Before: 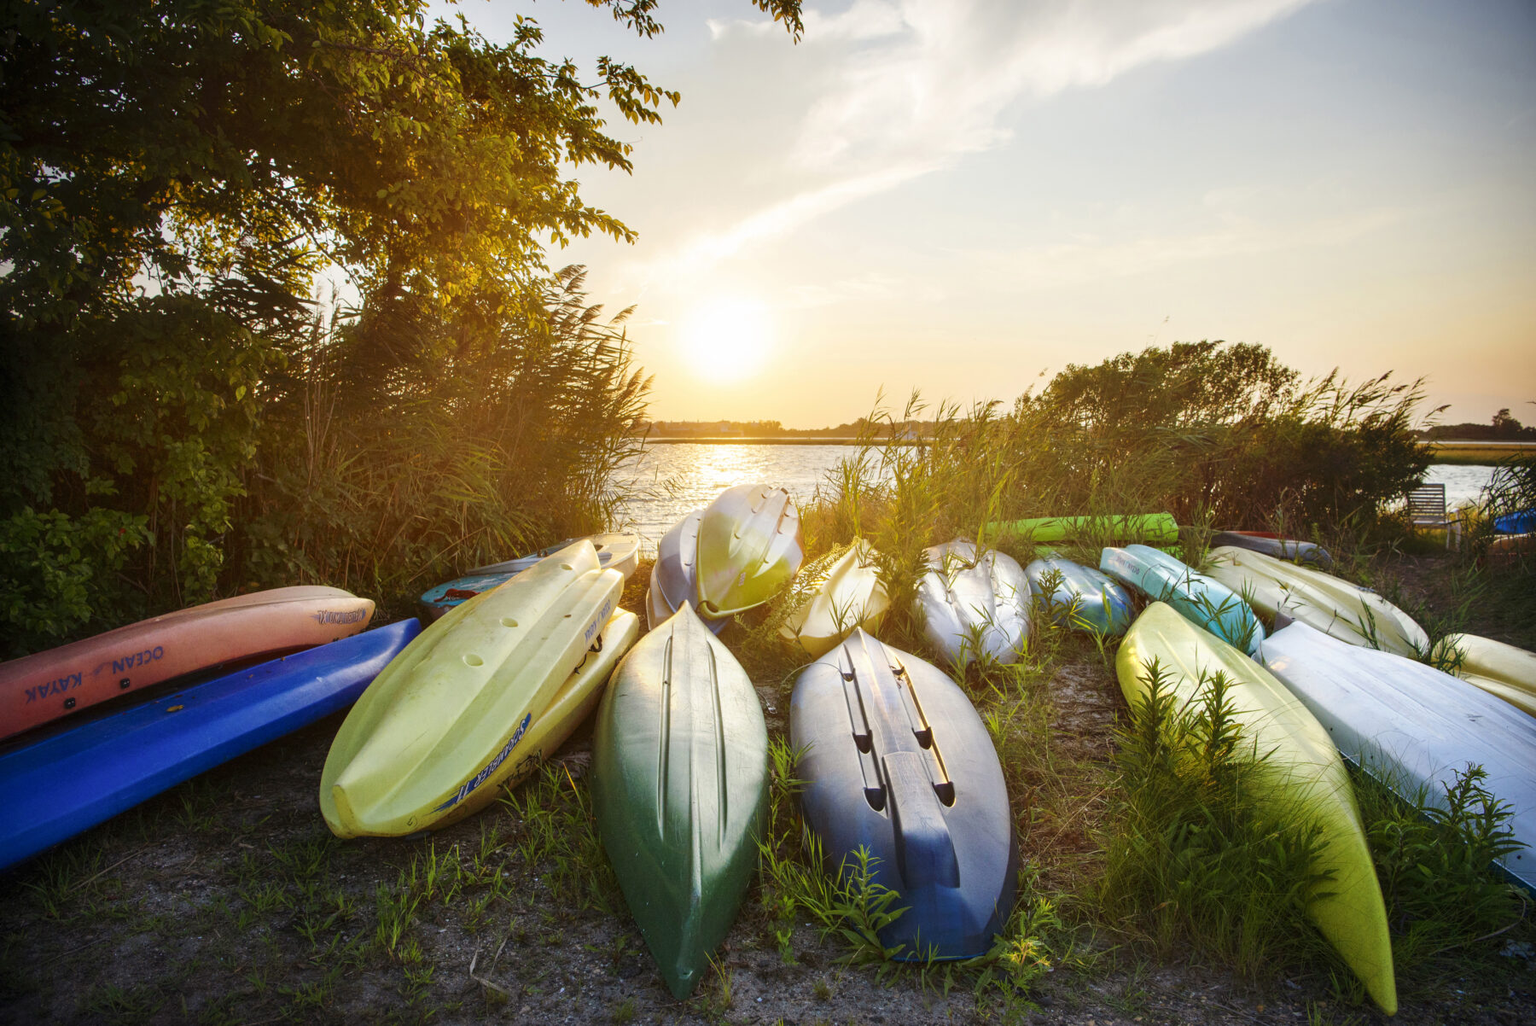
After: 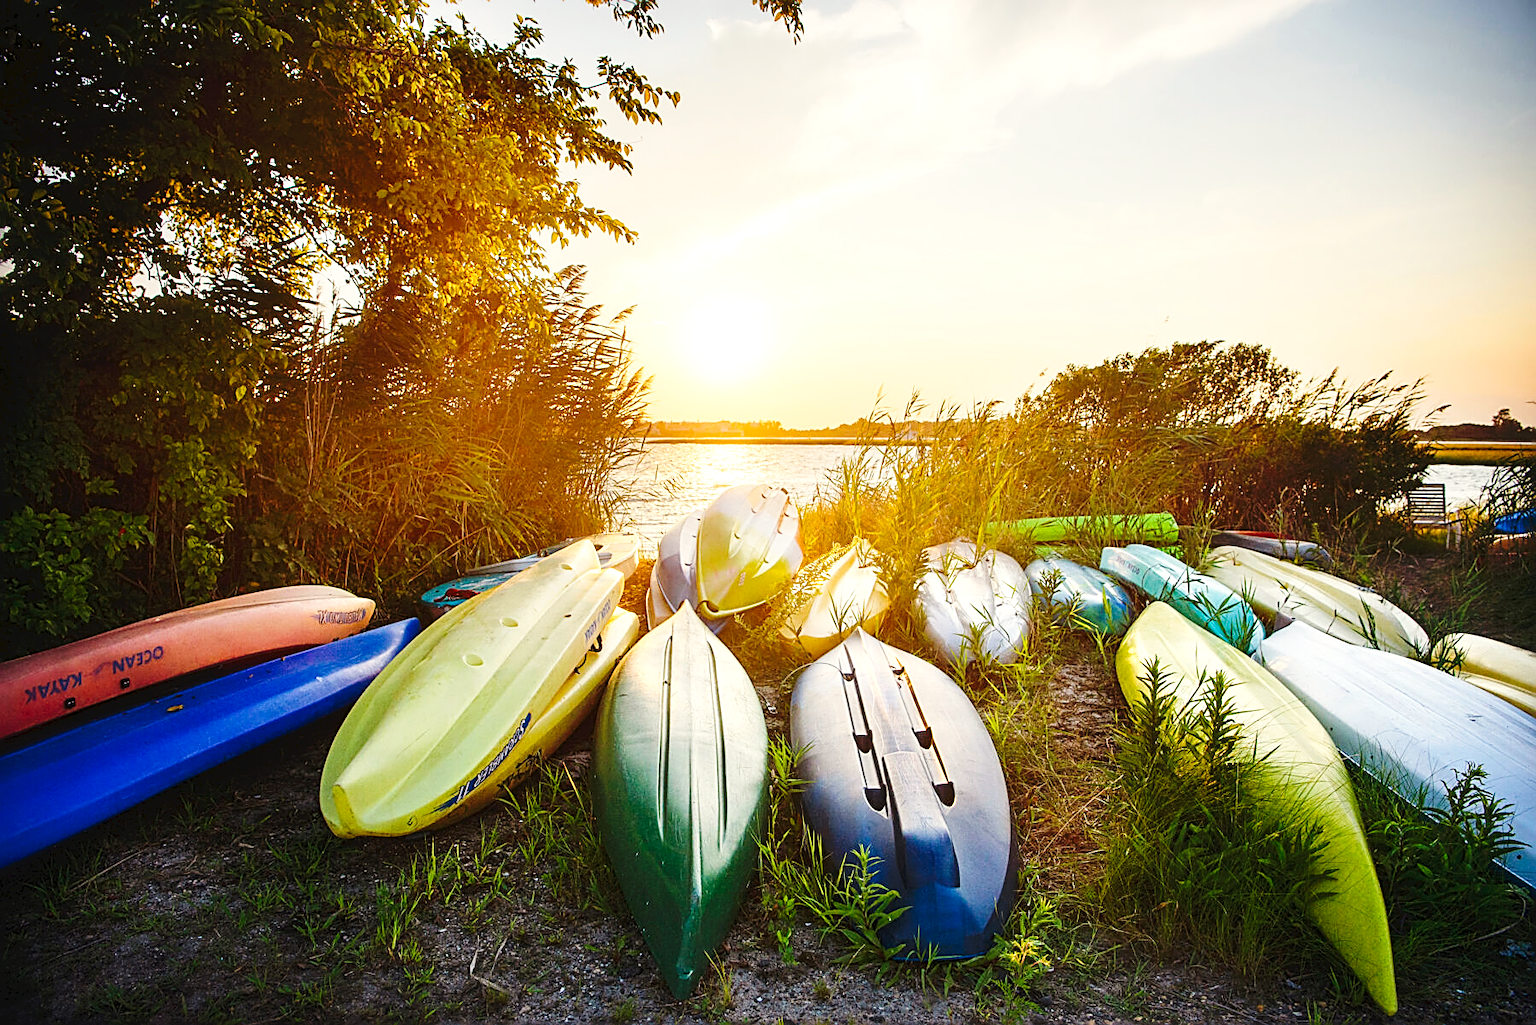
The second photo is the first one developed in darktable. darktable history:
tone curve: curves: ch0 [(0, 0) (0.003, 0.04) (0.011, 0.04) (0.025, 0.043) (0.044, 0.049) (0.069, 0.066) (0.1, 0.095) (0.136, 0.121) (0.177, 0.154) (0.224, 0.211) (0.277, 0.281) (0.335, 0.358) (0.399, 0.452) (0.468, 0.54) (0.543, 0.628) (0.623, 0.721) (0.709, 0.801) (0.801, 0.883) (0.898, 0.948) (1, 1)], preserve colors none
color correction: highlights b* 3
sharpen: amount 1
exposure: exposure 0.2 EV, compensate highlight preservation false
